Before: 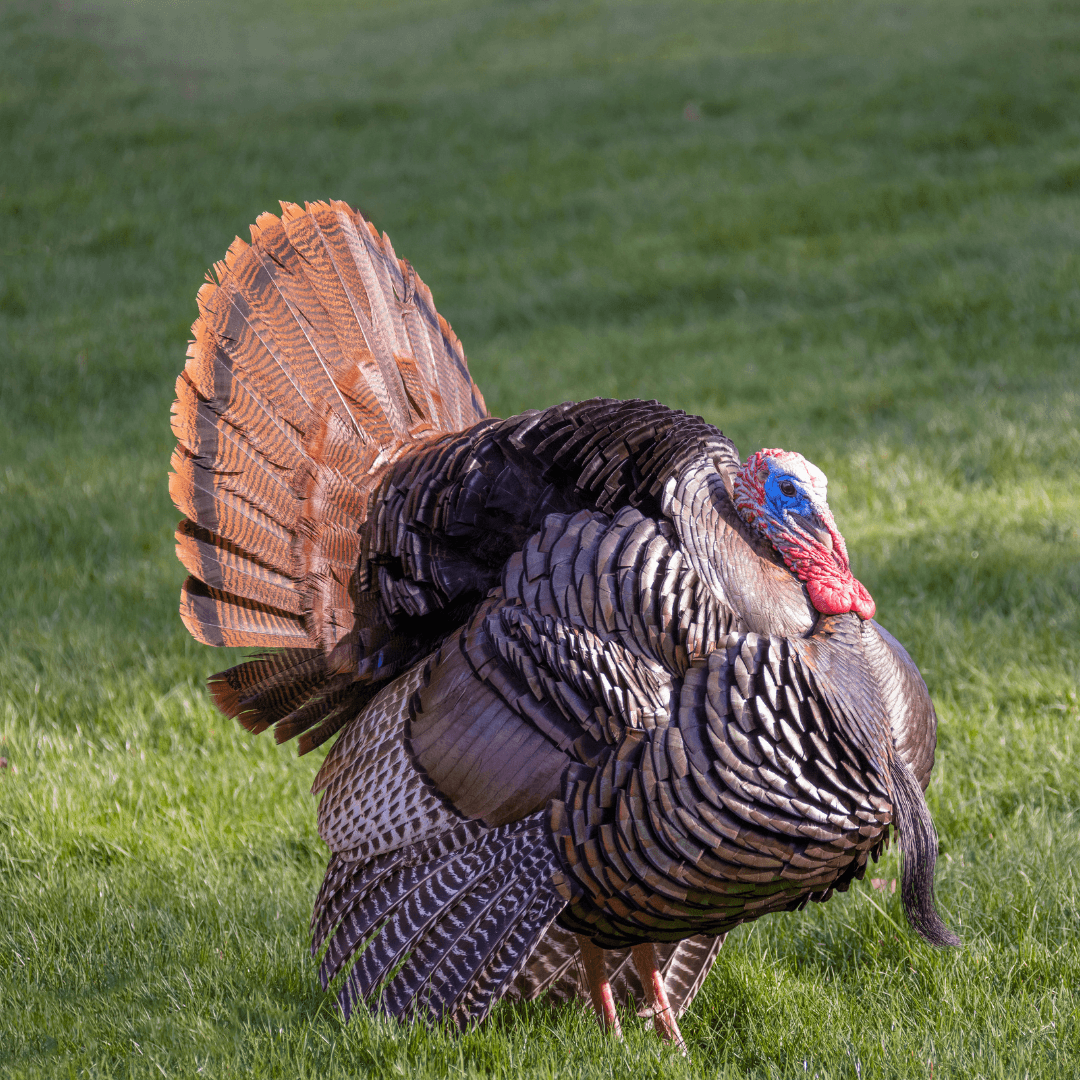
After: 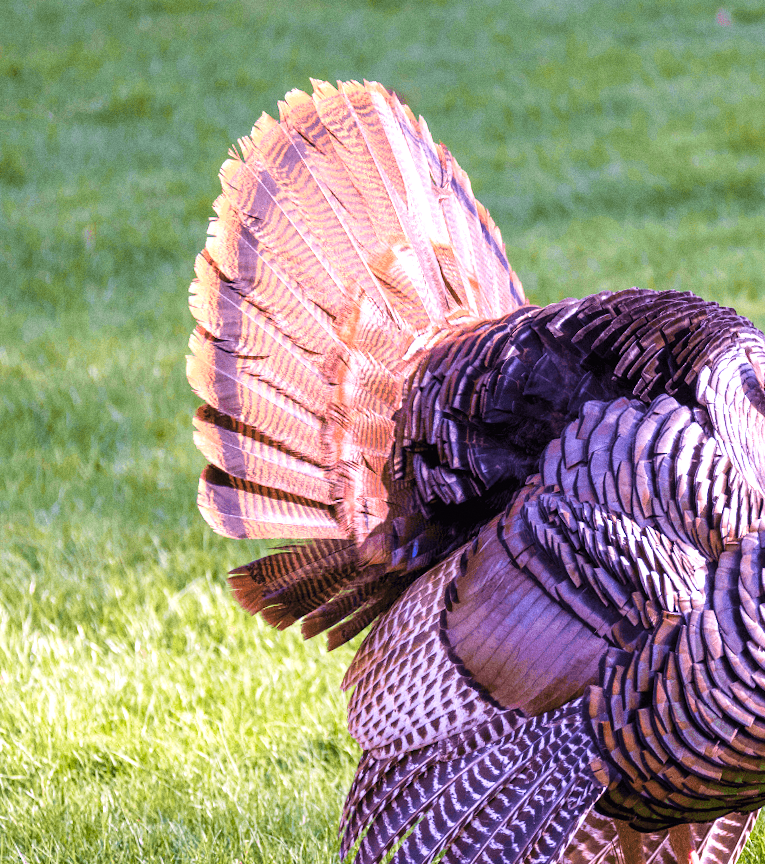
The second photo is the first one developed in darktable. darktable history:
white balance: red 1.042, blue 1.17
crop: top 5.803%, right 27.864%, bottom 5.804%
rotate and perspective: rotation -0.013°, lens shift (vertical) -0.027, lens shift (horizontal) 0.178, crop left 0.016, crop right 0.989, crop top 0.082, crop bottom 0.918
exposure: exposure 1.089 EV, compensate highlight preservation false
tone curve: curves: ch0 [(0, 0) (0.004, 0.002) (0.02, 0.013) (0.218, 0.218) (0.664, 0.718) (0.832, 0.873) (1, 1)], preserve colors none
velvia: strength 50%
grain: coarseness 7.08 ISO, strength 21.67%, mid-tones bias 59.58%
